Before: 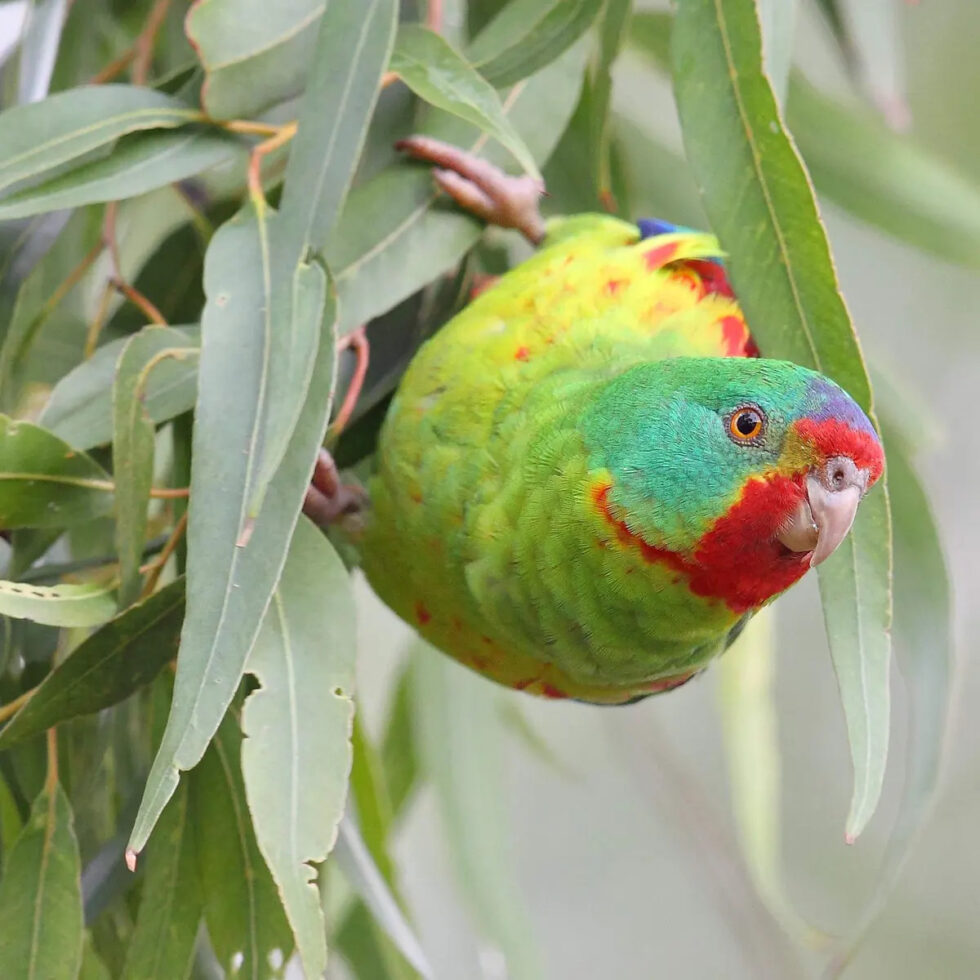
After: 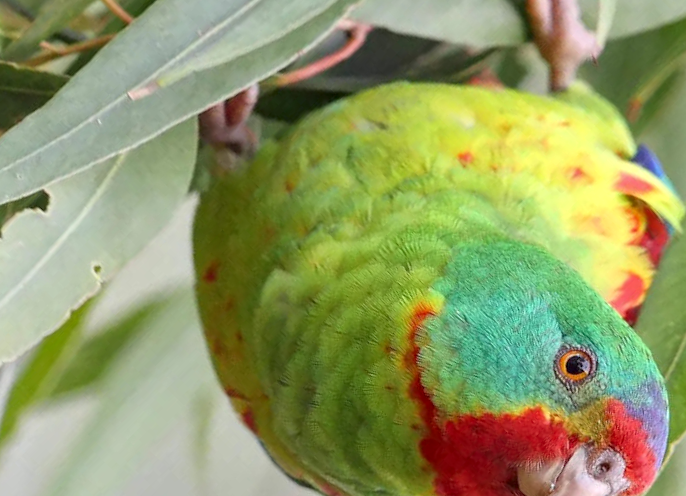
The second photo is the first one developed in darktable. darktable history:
local contrast: on, module defaults
crop and rotate: angle -44.67°, top 16.635%, right 0.893%, bottom 11.738%
